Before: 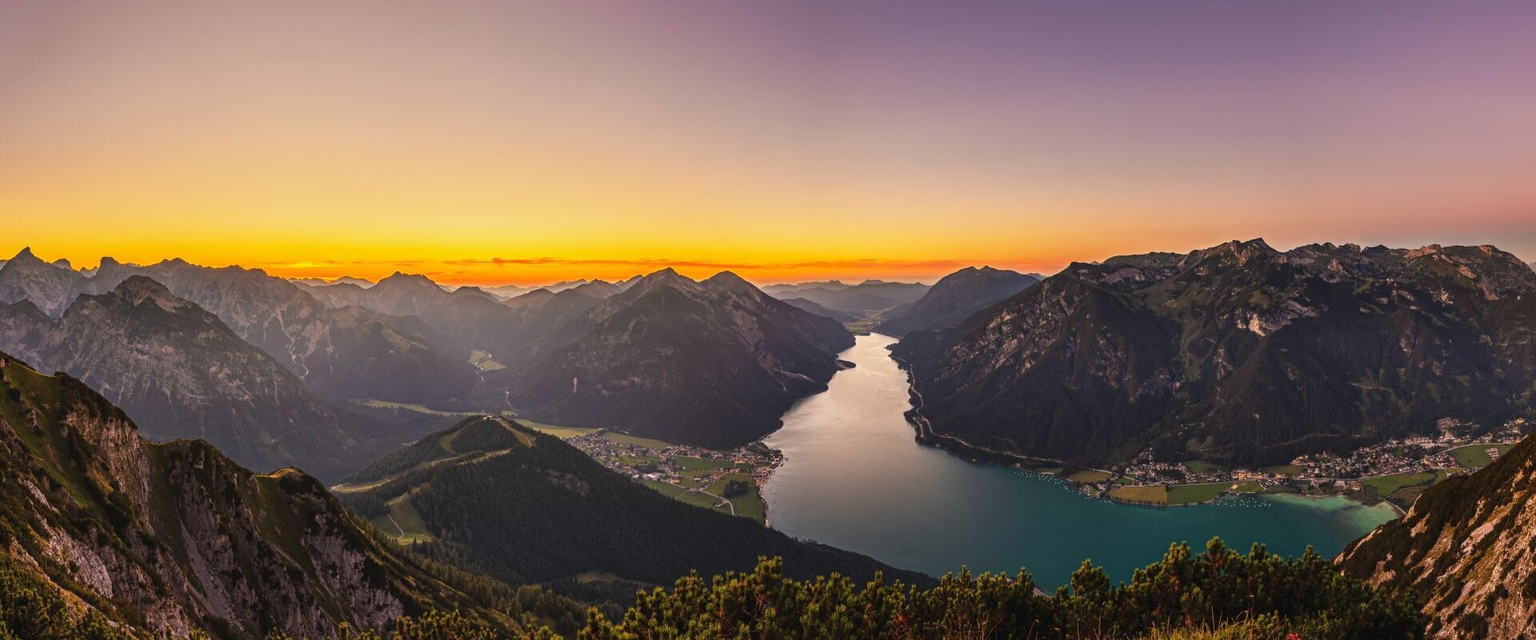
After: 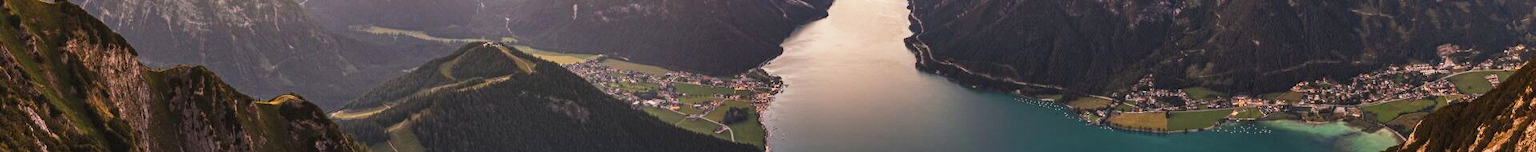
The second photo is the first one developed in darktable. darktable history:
crop and rotate: top 58.523%, bottom 17.673%
local contrast: highlights 101%, shadows 99%, detail 120%, midtone range 0.2
tone equalizer: on, module defaults
base curve: curves: ch0 [(0, 0) (0.088, 0.125) (0.176, 0.251) (0.354, 0.501) (0.613, 0.749) (1, 0.877)], preserve colors none
